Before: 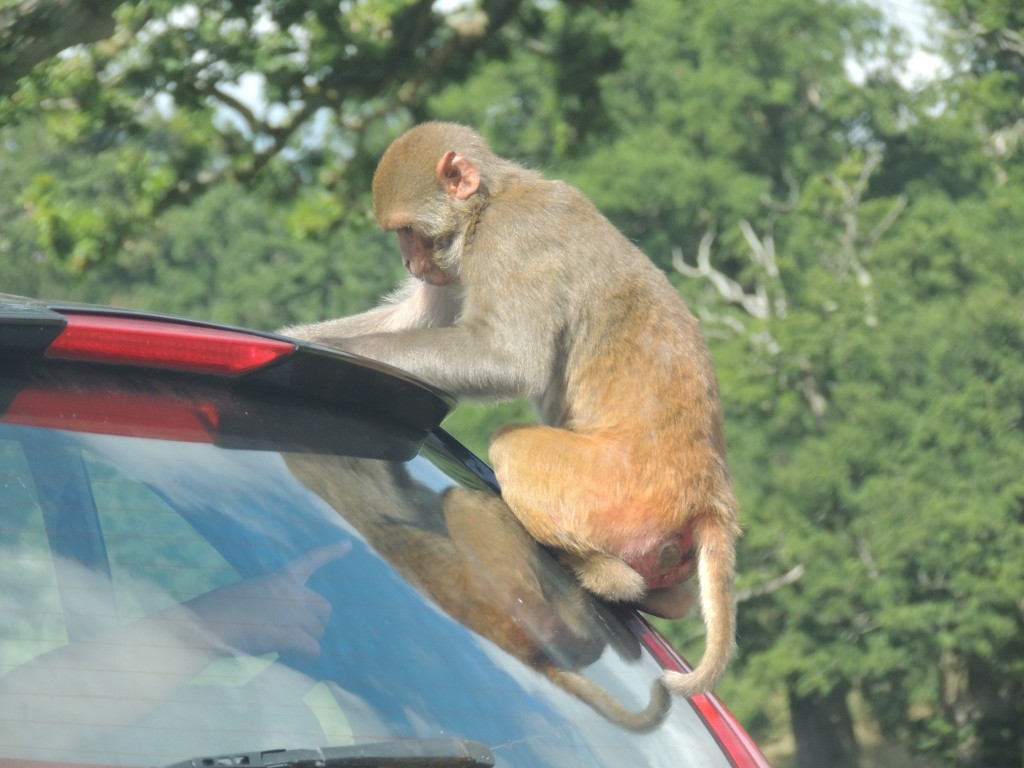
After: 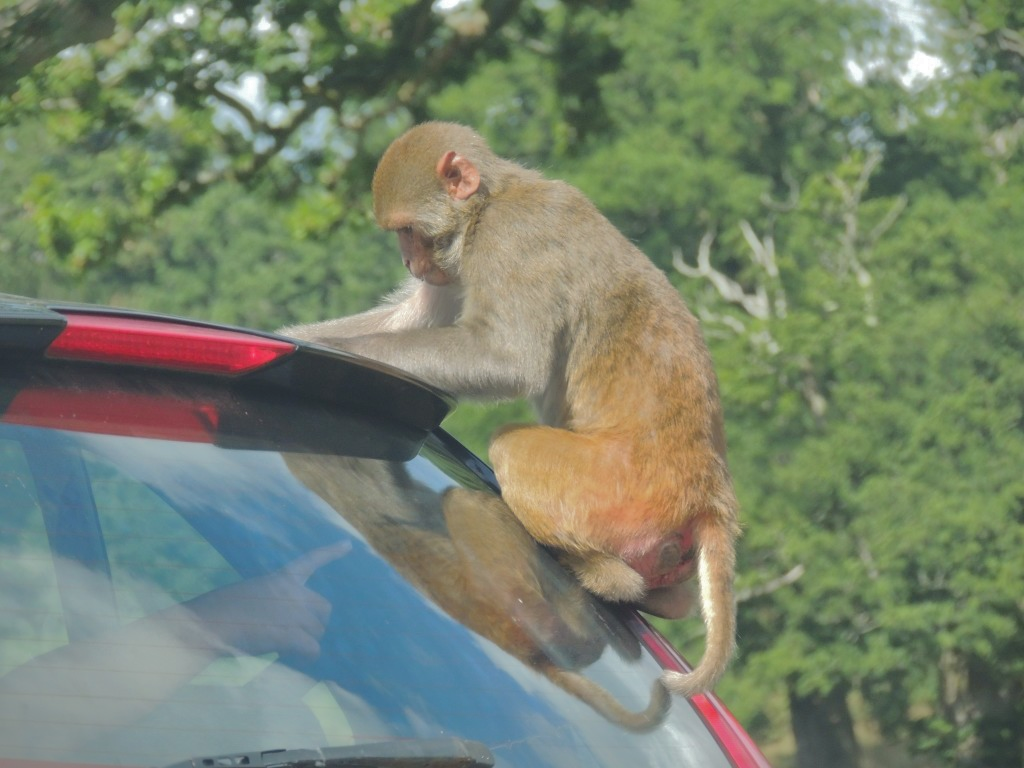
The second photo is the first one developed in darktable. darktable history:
shadows and highlights: shadows 38.48, highlights -75.42, highlights color adjustment 0.48%
color zones: curves: ch0 [(0.018, 0.548) (0.197, 0.654) (0.425, 0.447) (0.605, 0.658) (0.732, 0.579)]; ch1 [(0.105, 0.531) (0.224, 0.531) (0.386, 0.39) (0.618, 0.456) (0.732, 0.456) (0.956, 0.421)]; ch2 [(0.039, 0.583) (0.215, 0.465) (0.399, 0.544) (0.465, 0.548) (0.614, 0.447) (0.724, 0.43) (0.882, 0.623) (0.956, 0.632)], mix -133.43%
